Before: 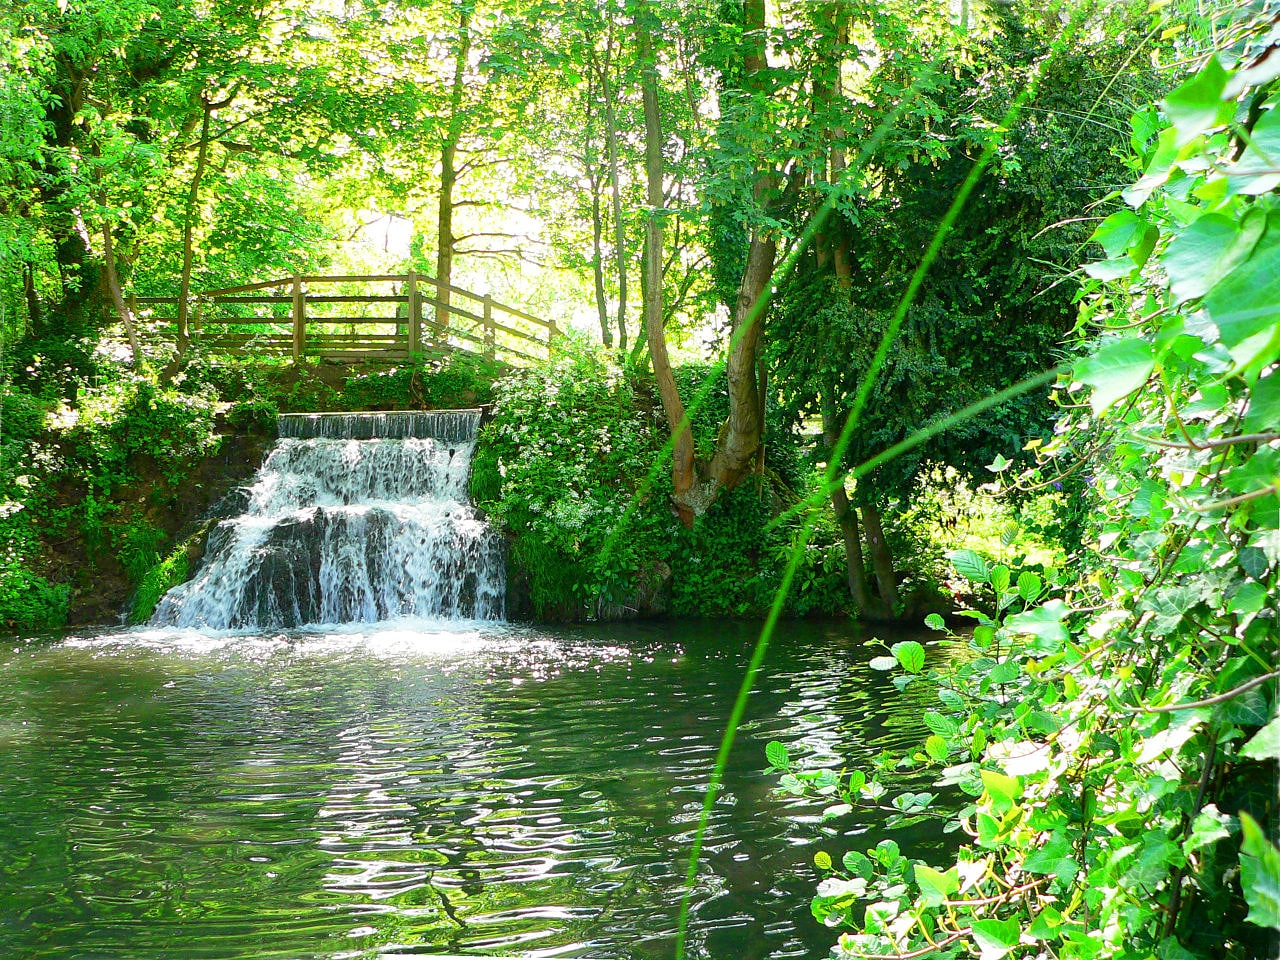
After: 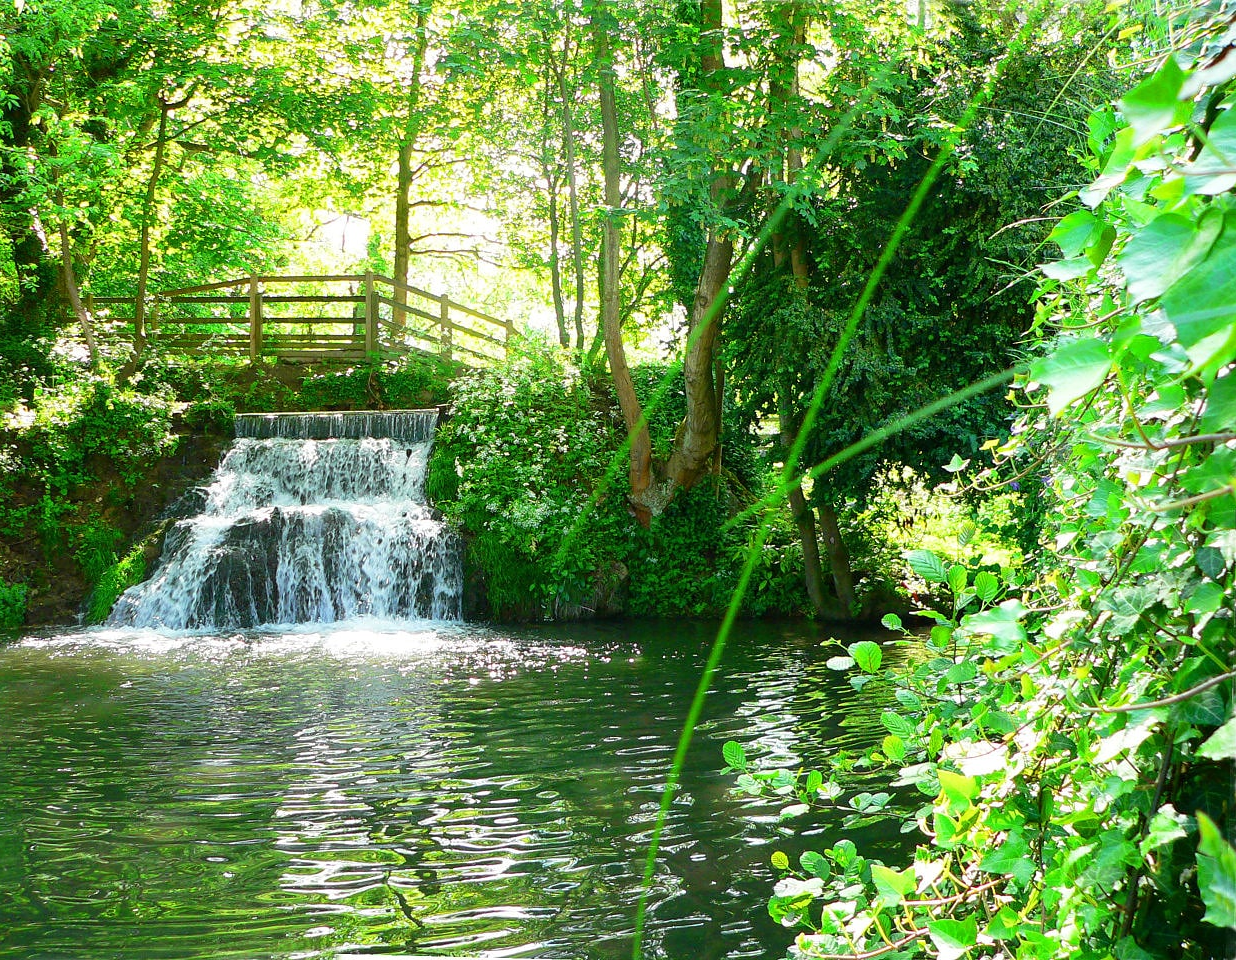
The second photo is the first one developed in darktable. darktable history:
crop and rotate: left 3.383%
